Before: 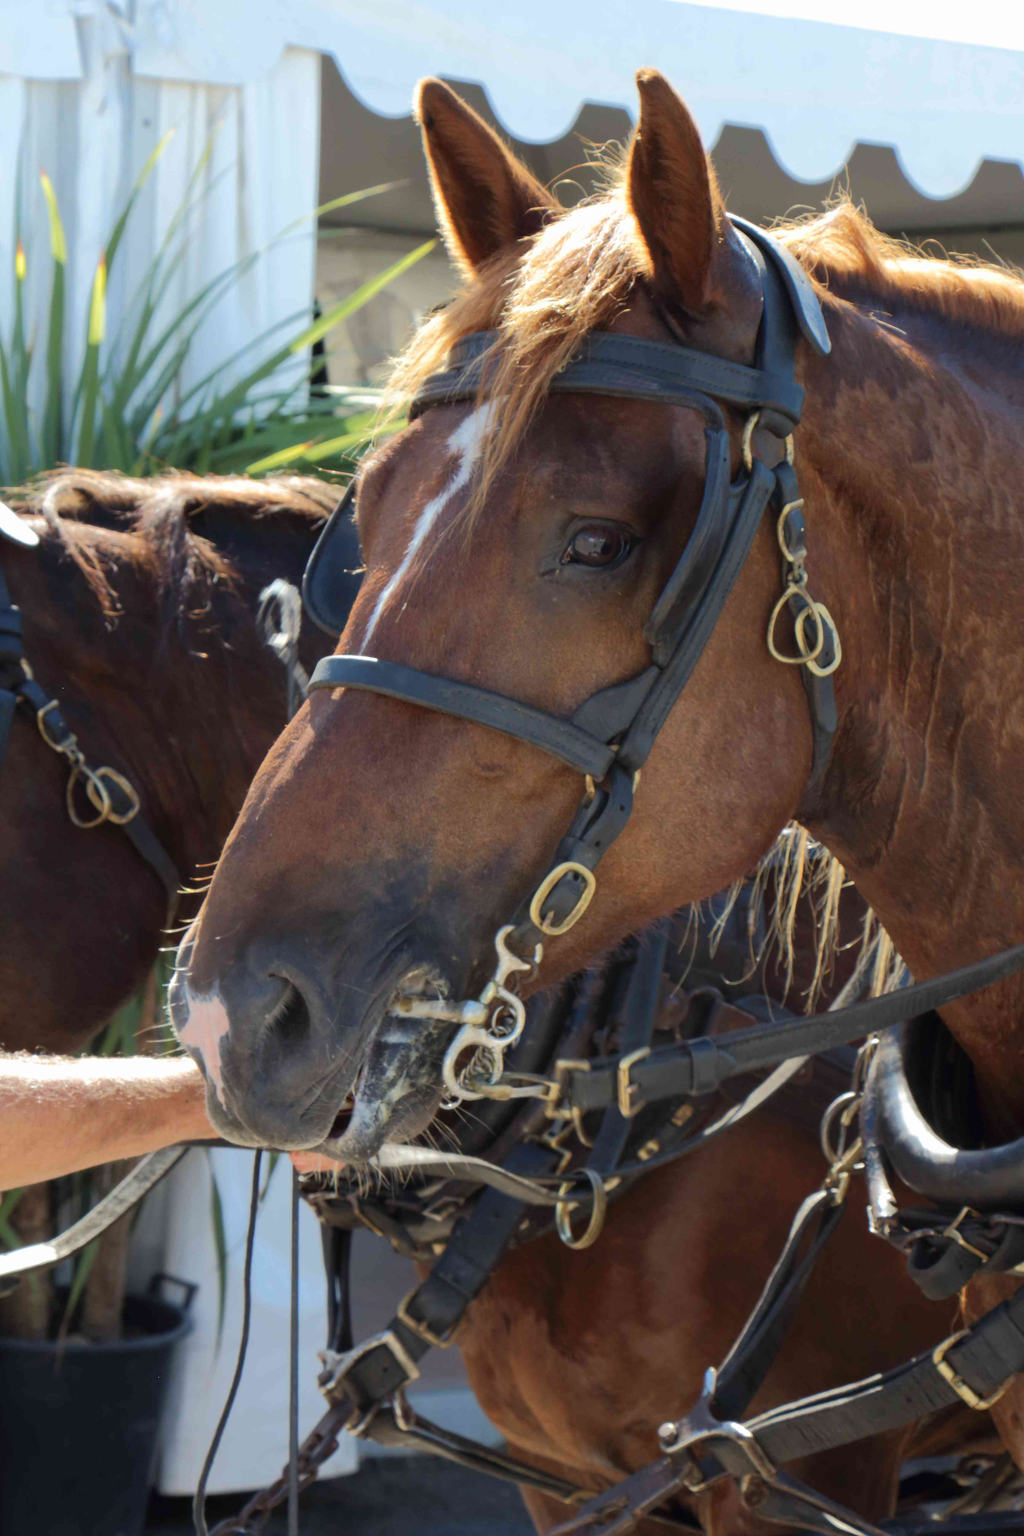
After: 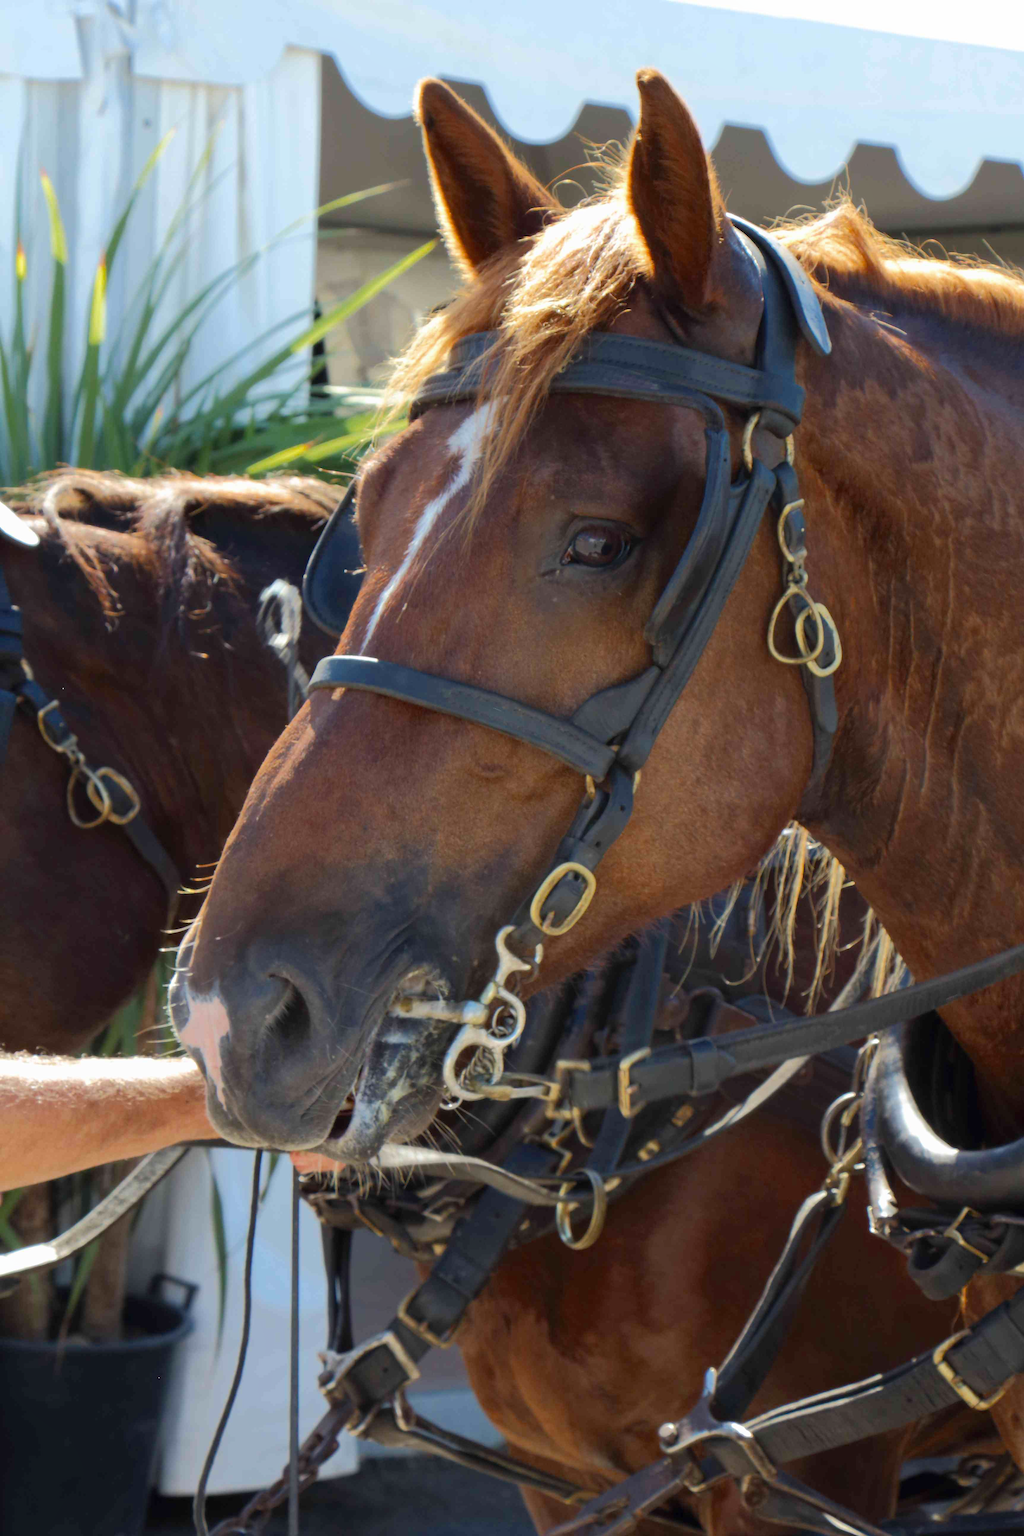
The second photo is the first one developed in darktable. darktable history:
color balance rgb: shadows lift › hue 87.26°, perceptual saturation grading › global saturation 9.939%, saturation formula JzAzBz (2021)
tone equalizer: smoothing diameter 2.07%, edges refinement/feathering 19.58, mask exposure compensation -1.57 EV, filter diffusion 5
